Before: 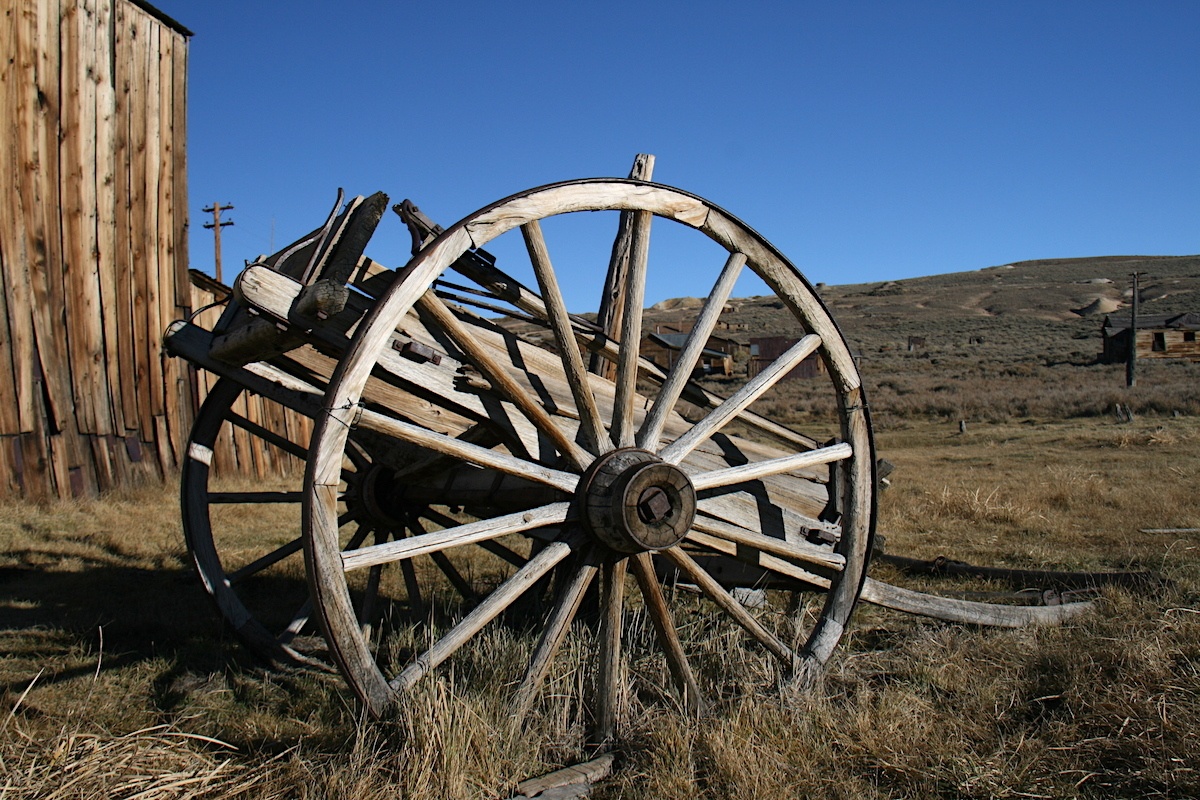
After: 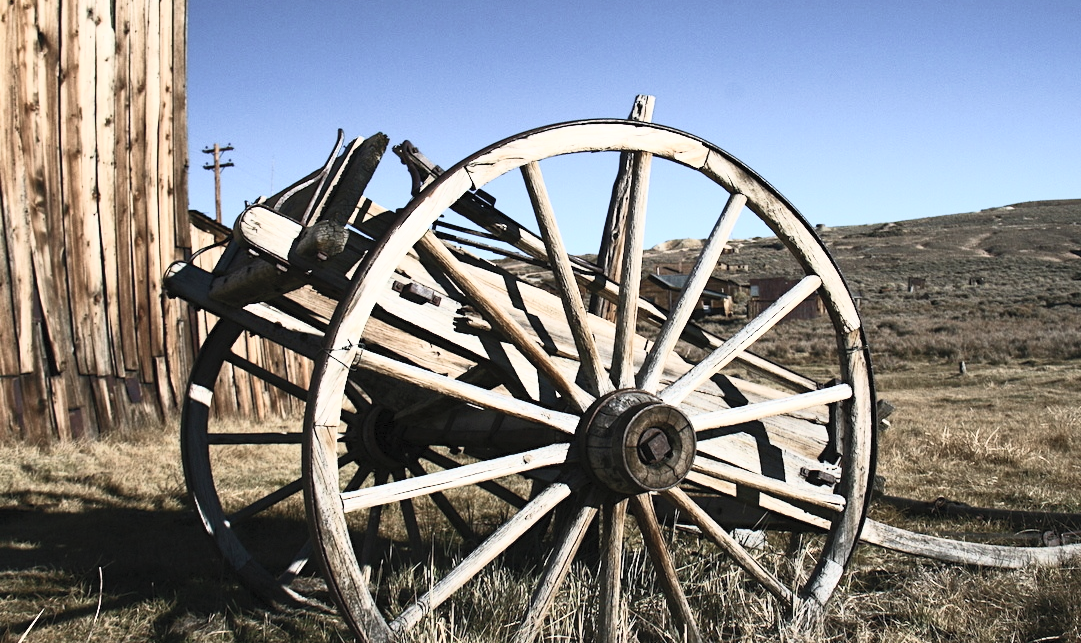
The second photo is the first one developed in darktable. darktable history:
crop: top 7.474%, right 9.912%, bottom 12.072%
velvia: on, module defaults
contrast brightness saturation: contrast 0.58, brightness 0.573, saturation -0.325
